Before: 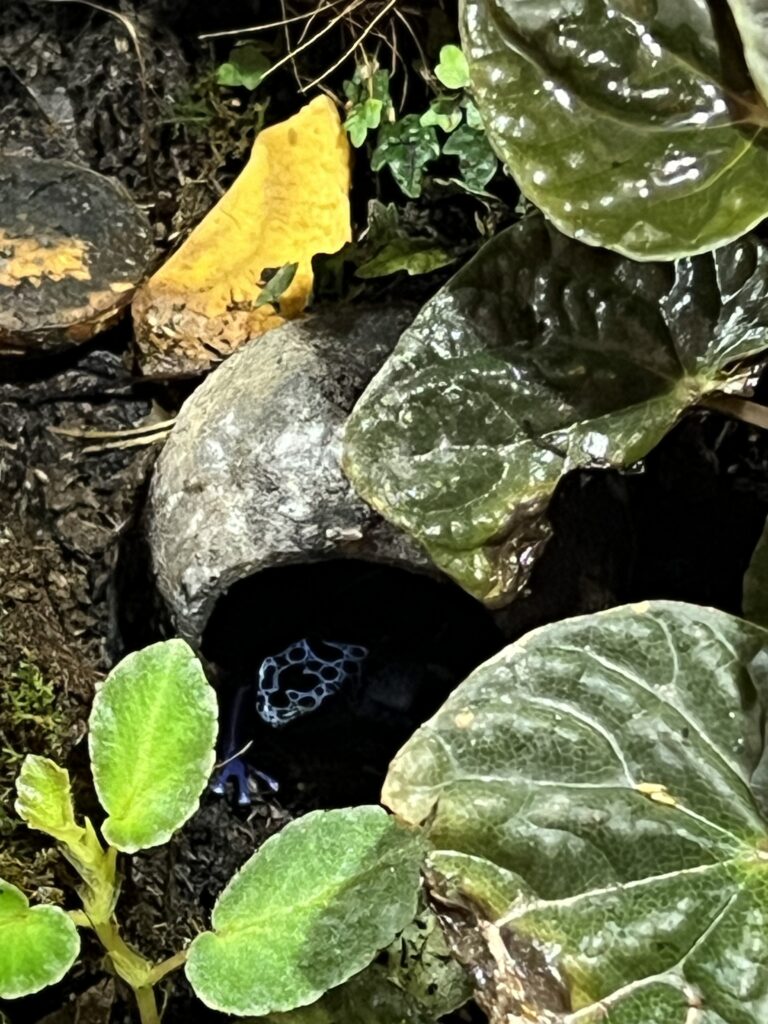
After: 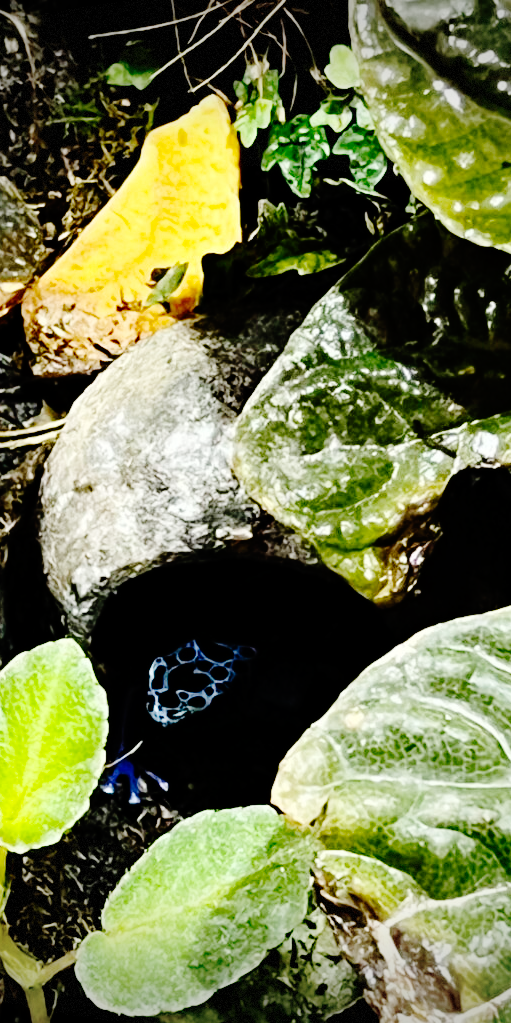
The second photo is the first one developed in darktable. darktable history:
crop and rotate: left 14.385%, right 18.948%
vignetting: fall-off start 100%, brightness -0.406, saturation -0.3, width/height ratio 1.324, dithering 8-bit output, unbound false
base curve: curves: ch0 [(0, 0) (0.036, 0.01) (0.123, 0.254) (0.258, 0.504) (0.507, 0.748) (1, 1)], preserve colors none
